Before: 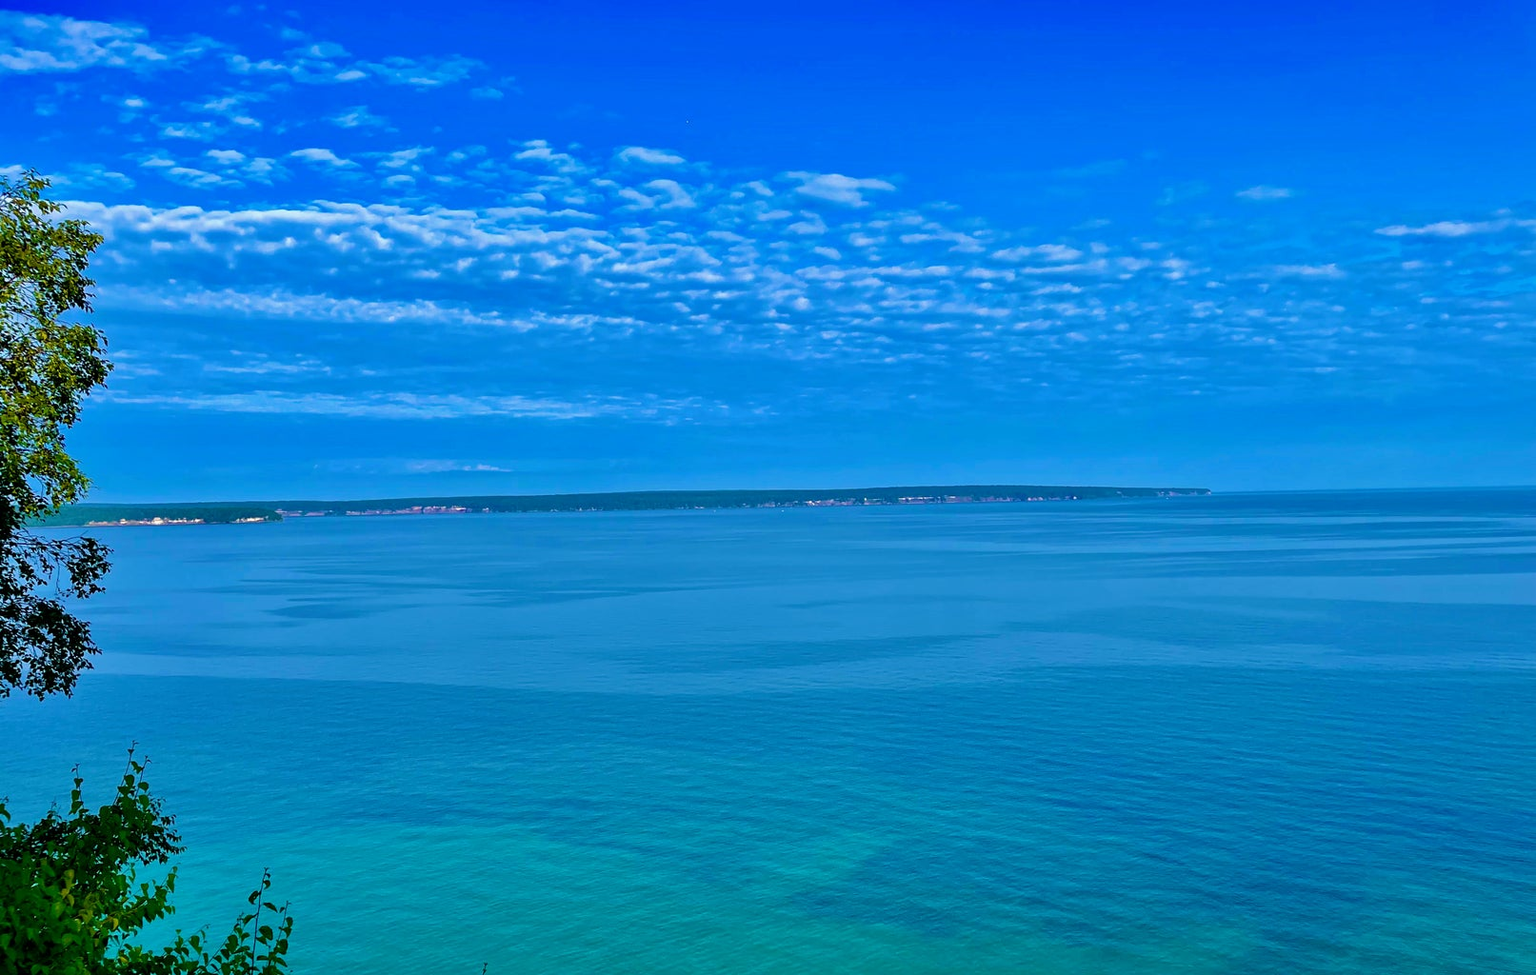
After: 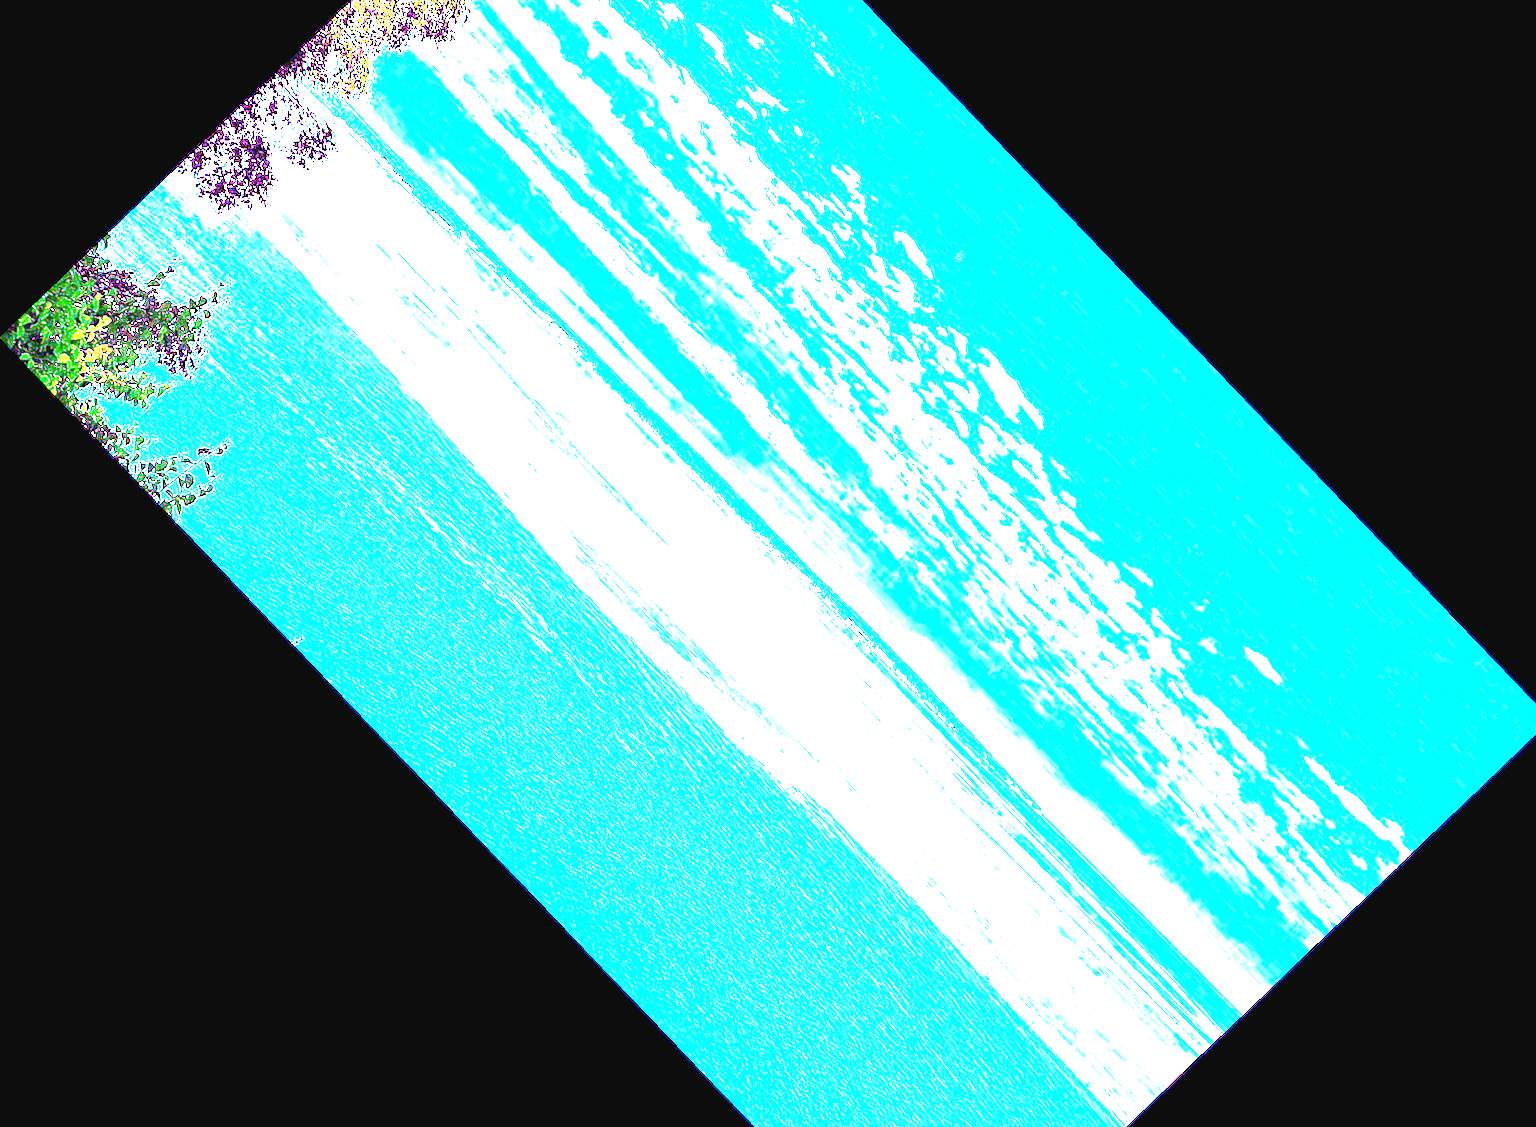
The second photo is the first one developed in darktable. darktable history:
crop and rotate: angle -46.26°, top 16.234%, right 0.912%, bottom 11.704%
white balance: red 8, blue 8
exposure: black level correction 0, exposure 4 EV, compensate exposure bias true, compensate highlight preservation false
